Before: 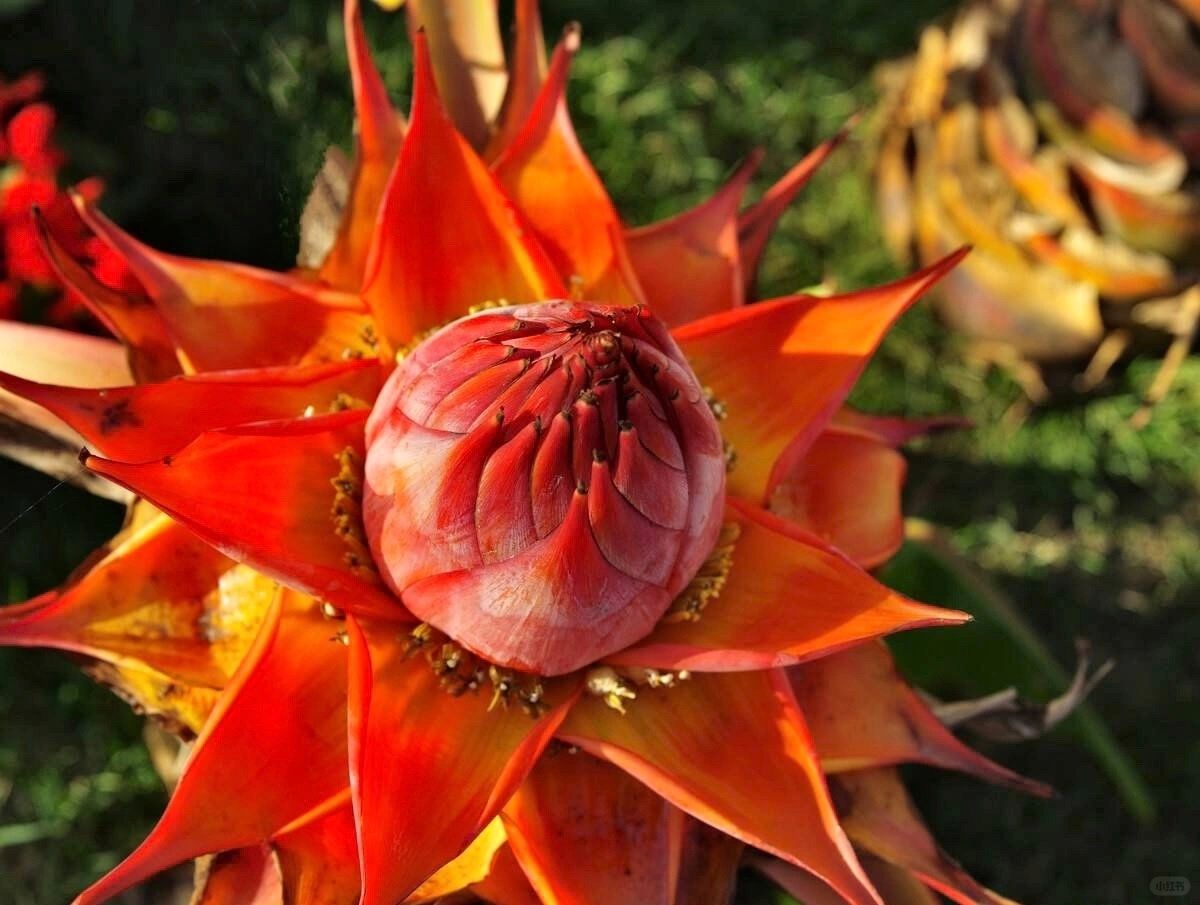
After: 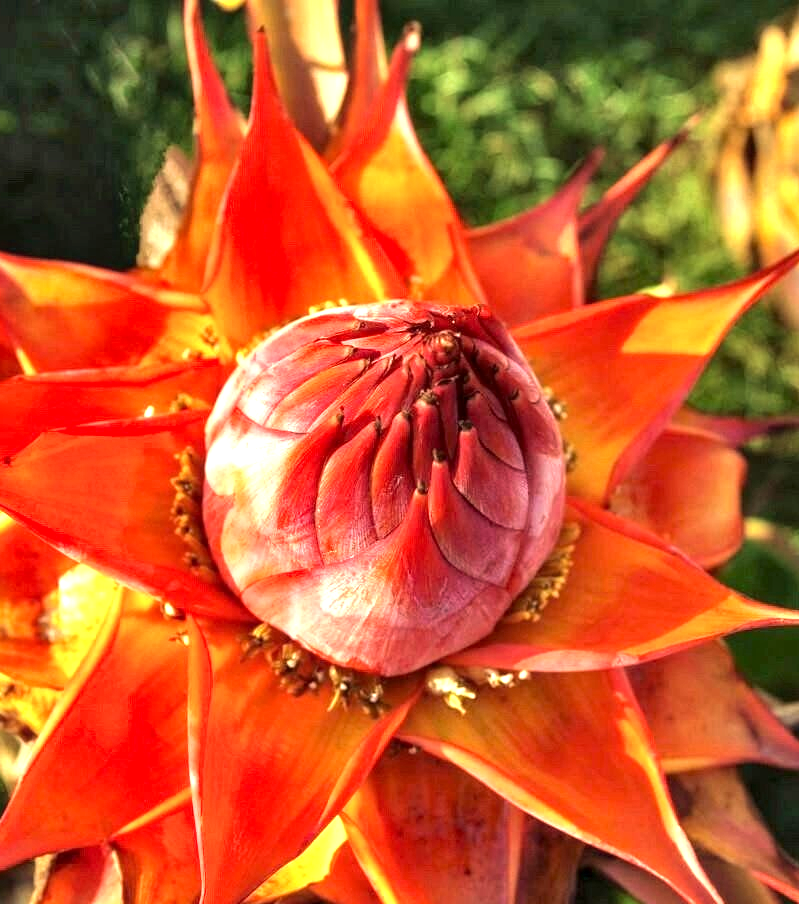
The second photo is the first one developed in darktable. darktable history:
crop and rotate: left 13.354%, right 20.002%
local contrast: on, module defaults
exposure: black level correction 0, exposure 1.095 EV, compensate exposure bias true, compensate highlight preservation false
velvia: on, module defaults
